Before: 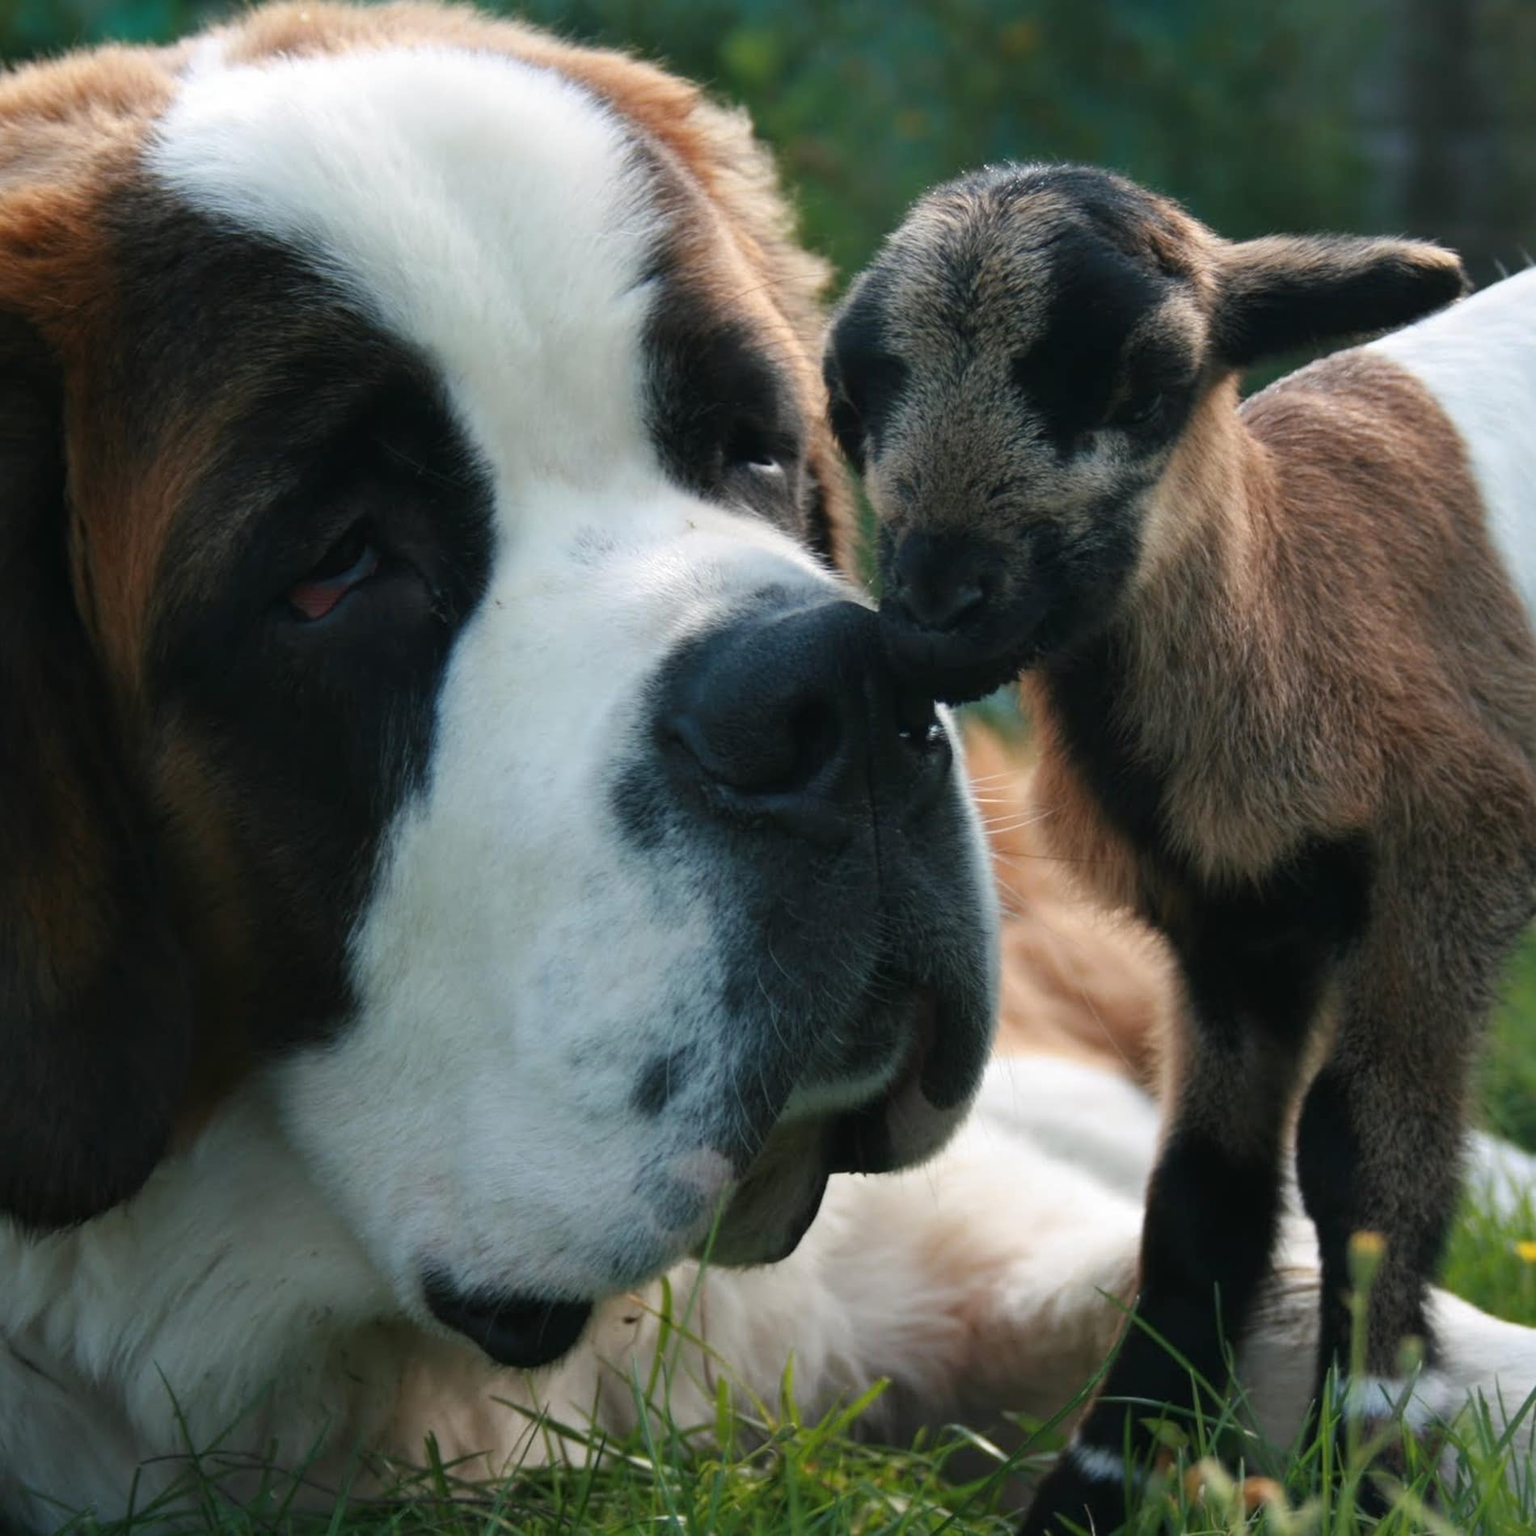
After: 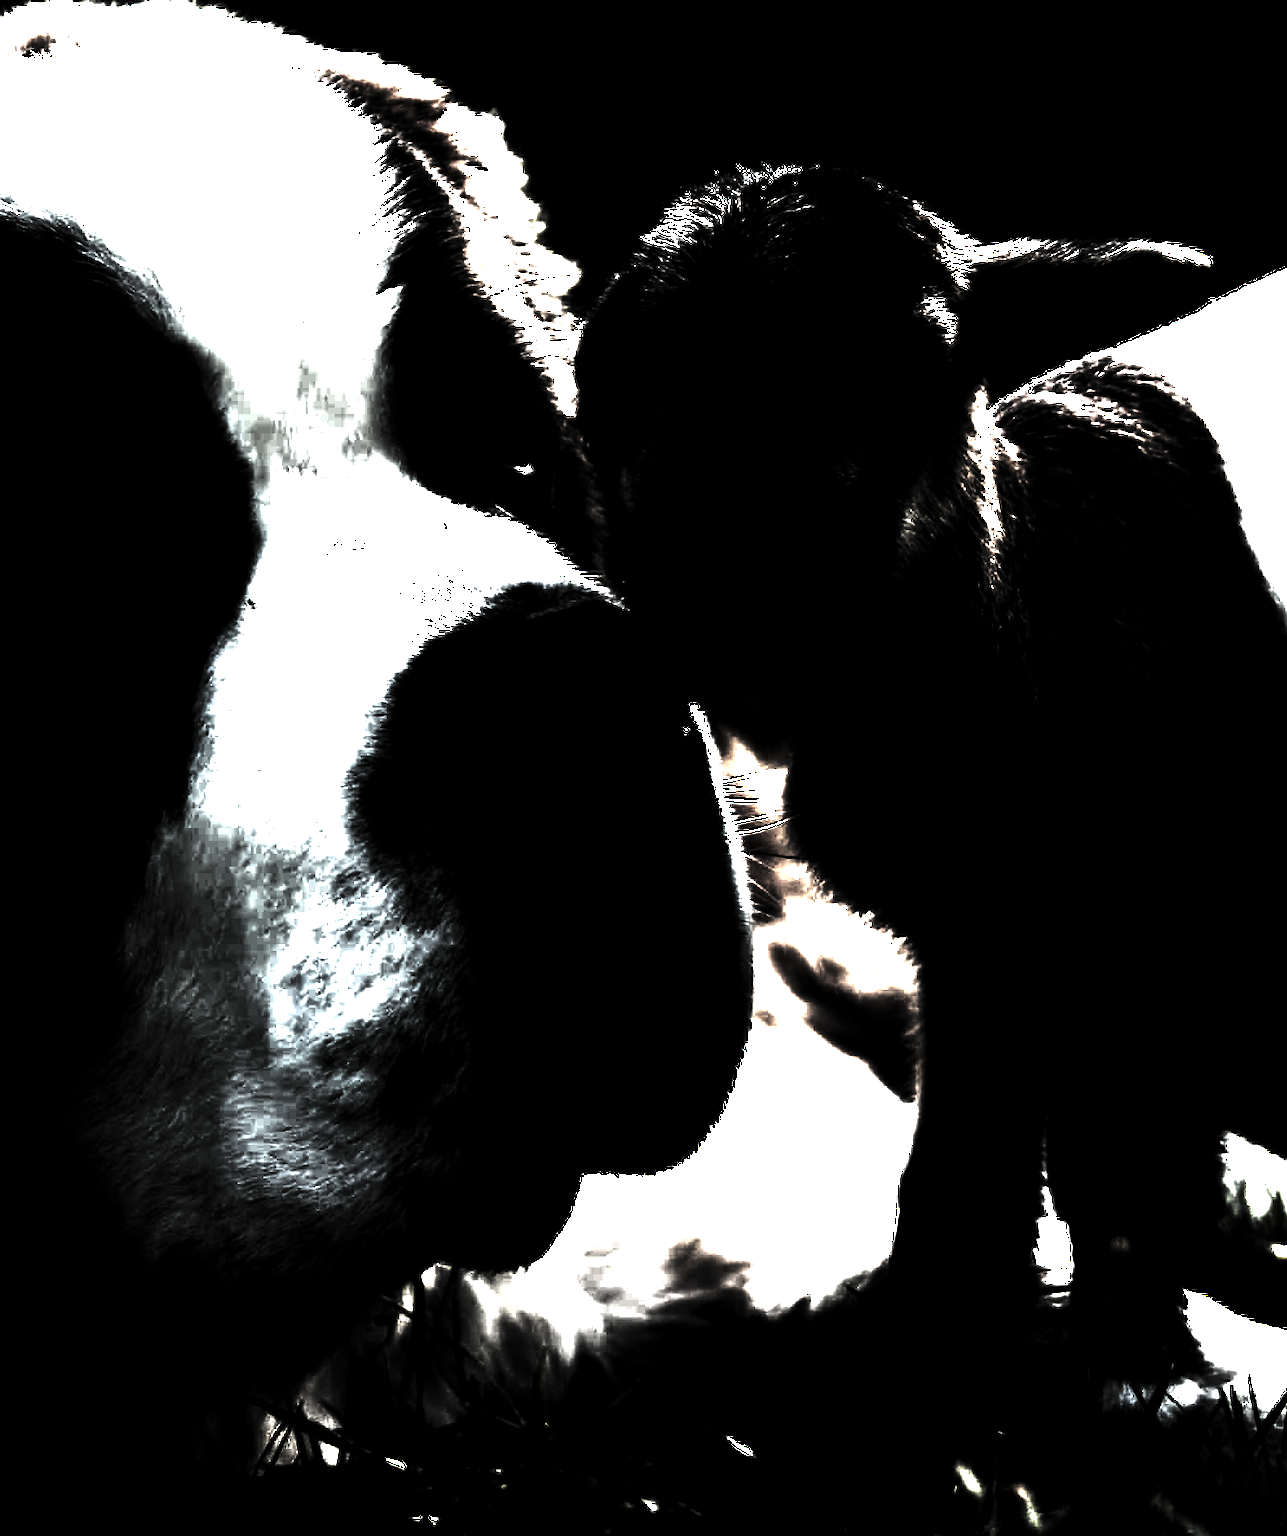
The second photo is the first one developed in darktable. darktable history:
tone equalizer: on, module defaults
levels: levels [0.721, 0.937, 0.997]
contrast brightness saturation: contrast -0.05, saturation -0.41
exposure: black level correction 0, exposure 1.5 EV, compensate exposure bias true, compensate highlight preservation false
crop: left 16.145%
color balance rgb: perceptual saturation grading › global saturation 20%, perceptual saturation grading › highlights -25%, perceptual saturation grading › shadows 50%
tone curve: curves: ch0 [(0, 0) (0.003, 0.15) (0.011, 0.151) (0.025, 0.15) (0.044, 0.15) (0.069, 0.151) (0.1, 0.153) (0.136, 0.16) (0.177, 0.183) (0.224, 0.21) (0.277, 0.253) (0.335, 0.309) (0.399, 0.389) (0.468, 0.479) (0.543, 0.58) (0.623, 0.677) (0.709, 0.747) (0.801, 0.808) (0.898, 0.87) (1, 1)], preserve colors none
